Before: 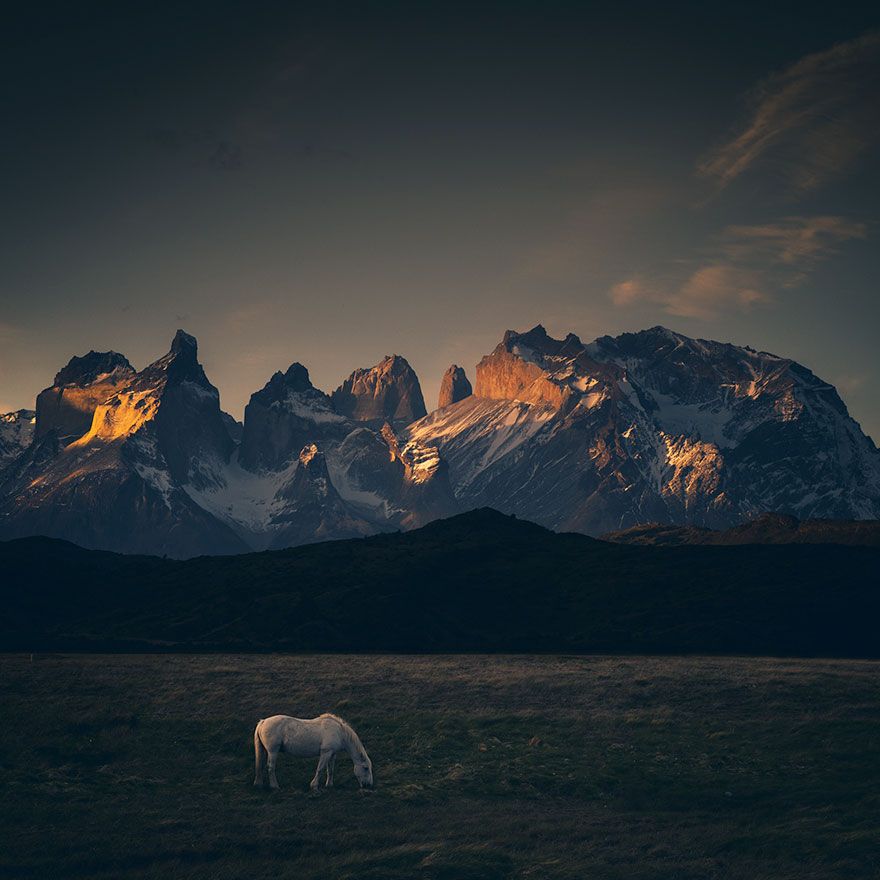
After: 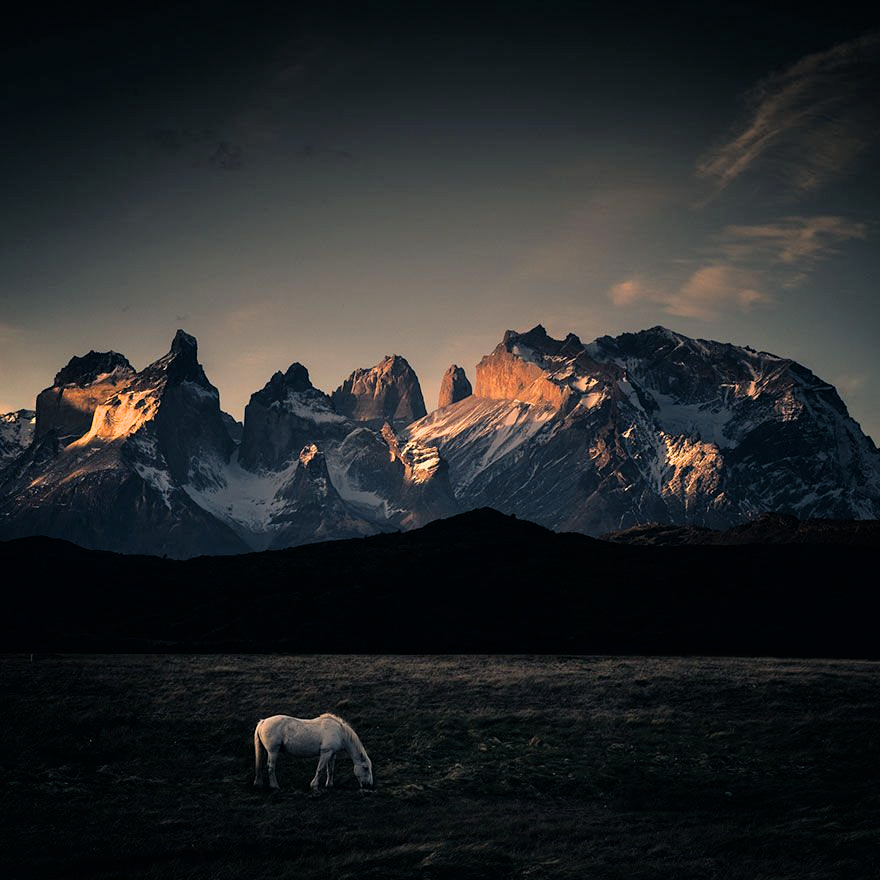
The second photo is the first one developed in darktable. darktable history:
exposure: black level correction 0, exposure 0.5 EV, compensate highlight preservation false
filmic rgb: black relative exposure -5.02 EV, white relative exposure 3.19 EV, hardness 3.42, contrast 1.204, highlights saturation mix -31.32%
